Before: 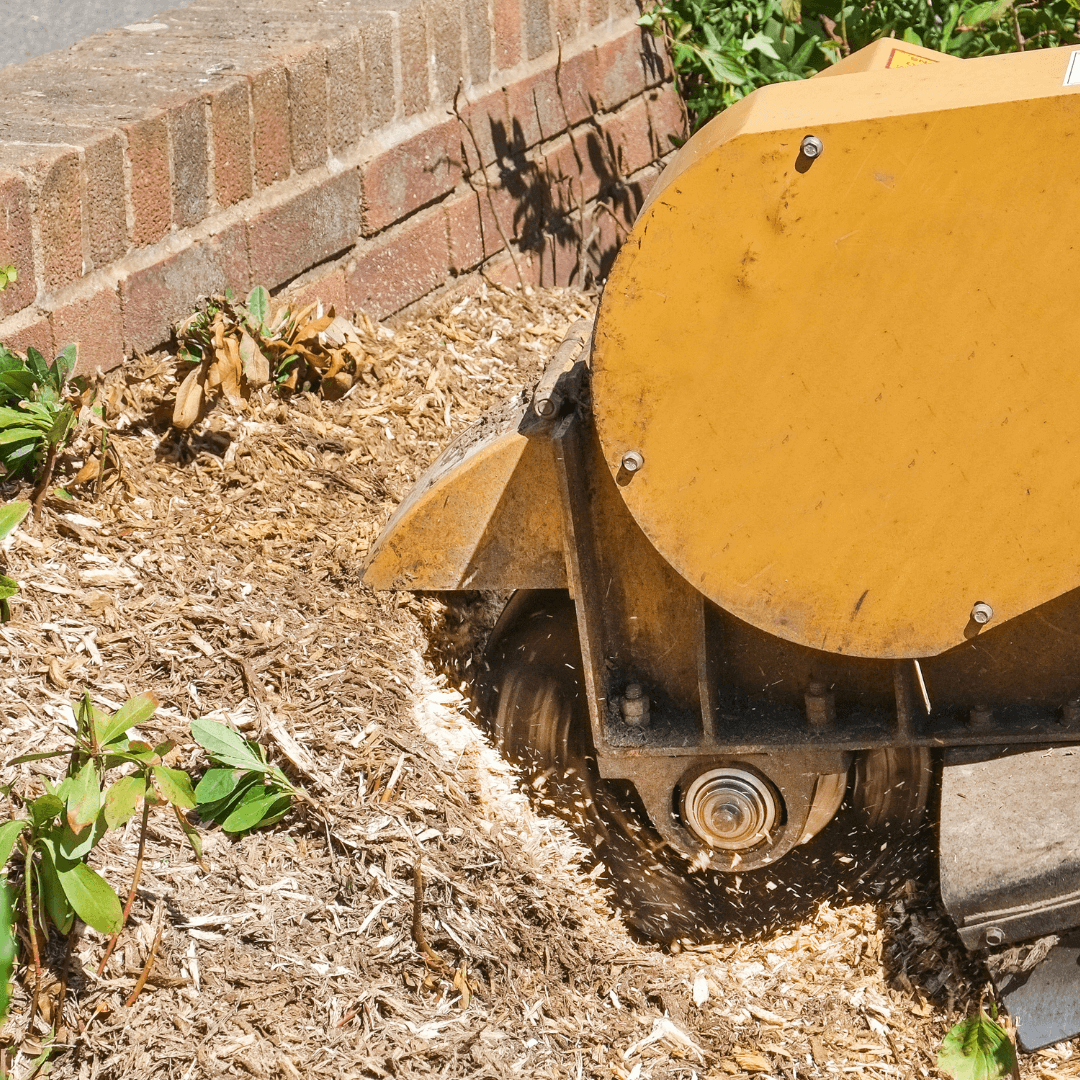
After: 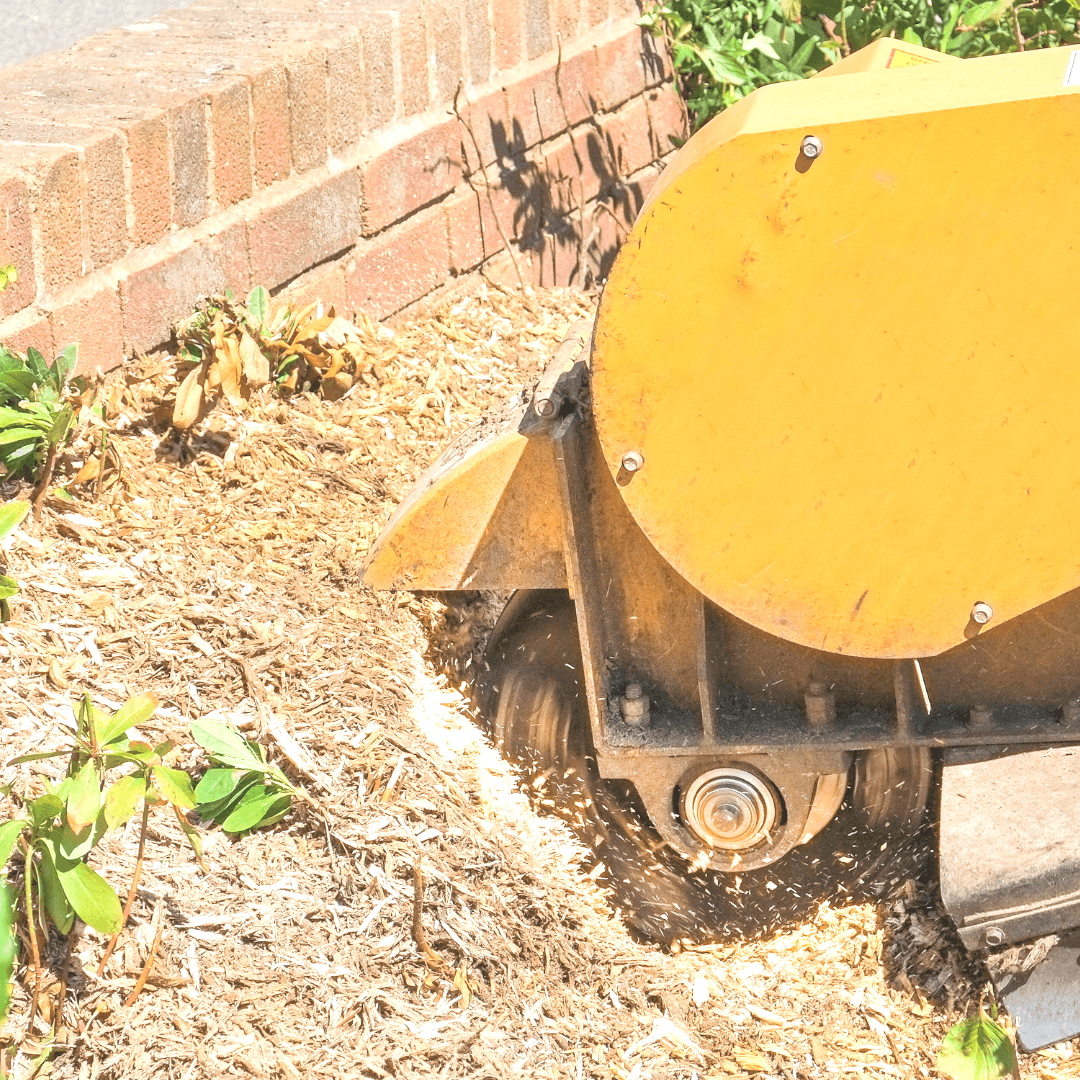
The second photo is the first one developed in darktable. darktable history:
contrast brightness saturation: brightness 0.28
exposure: exposure 0.6 EV, compensate highlight preservation false
